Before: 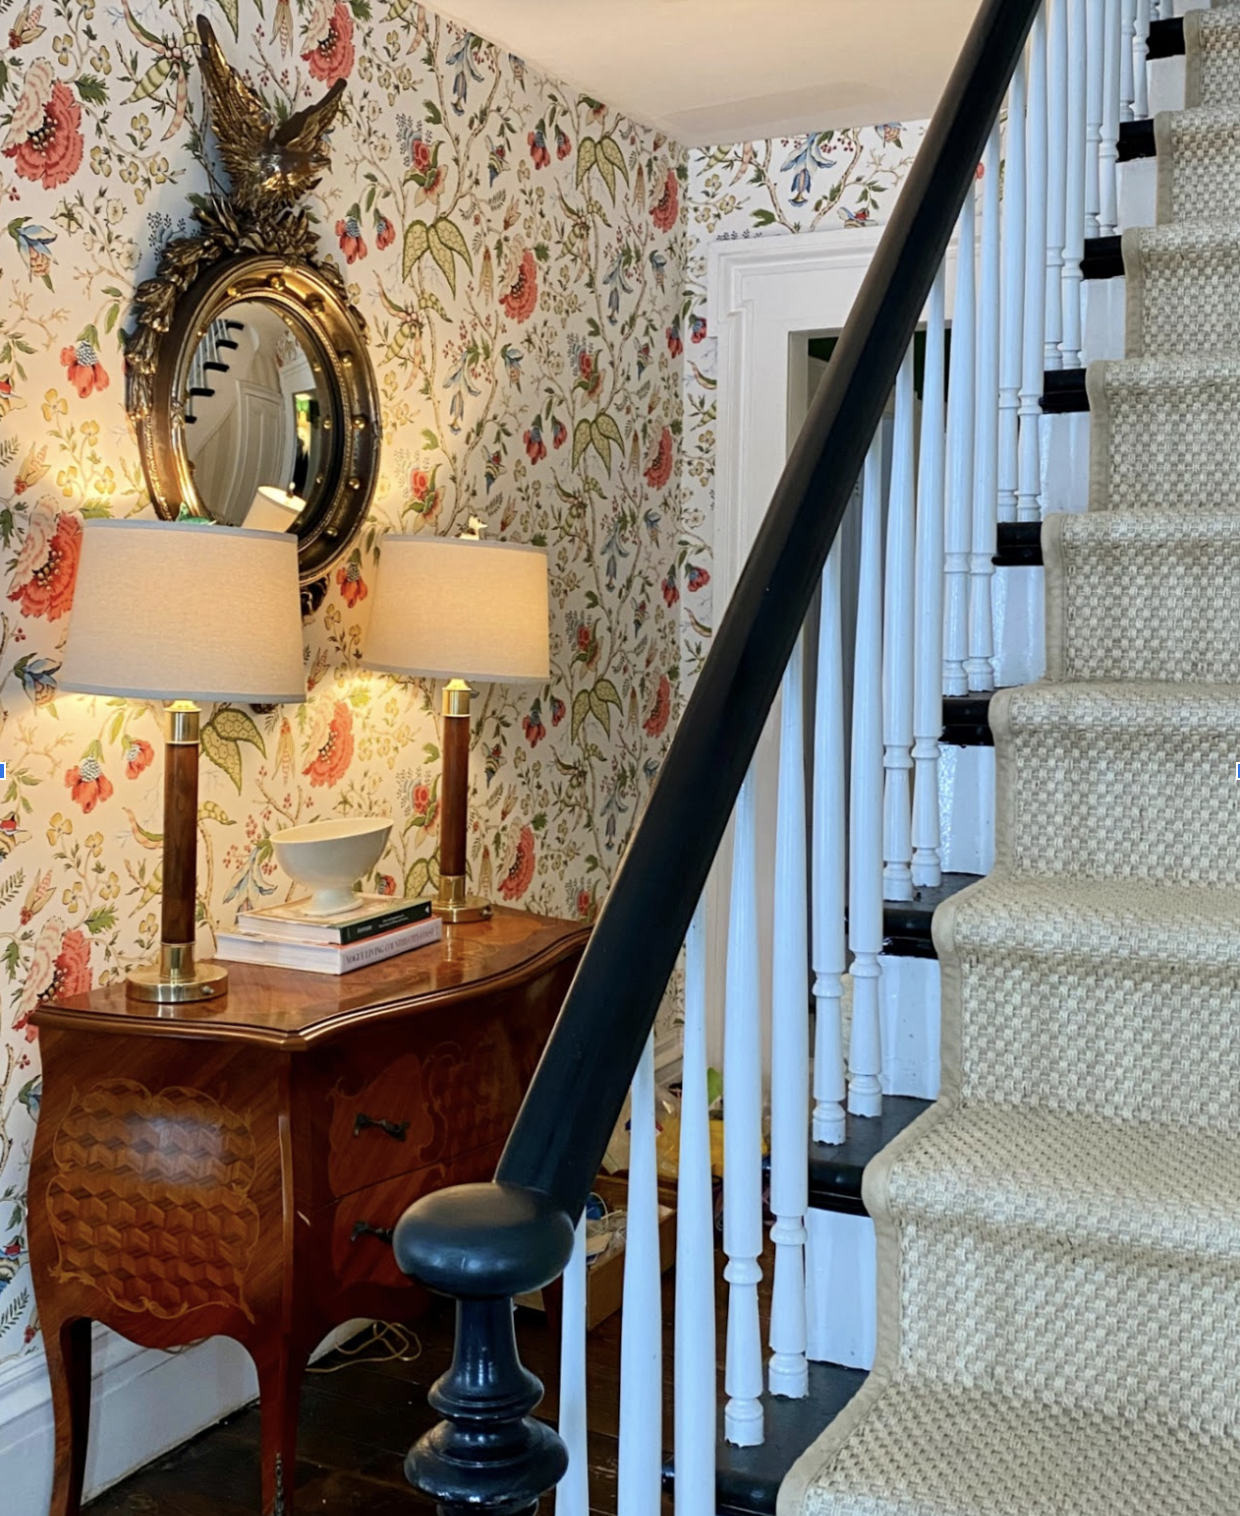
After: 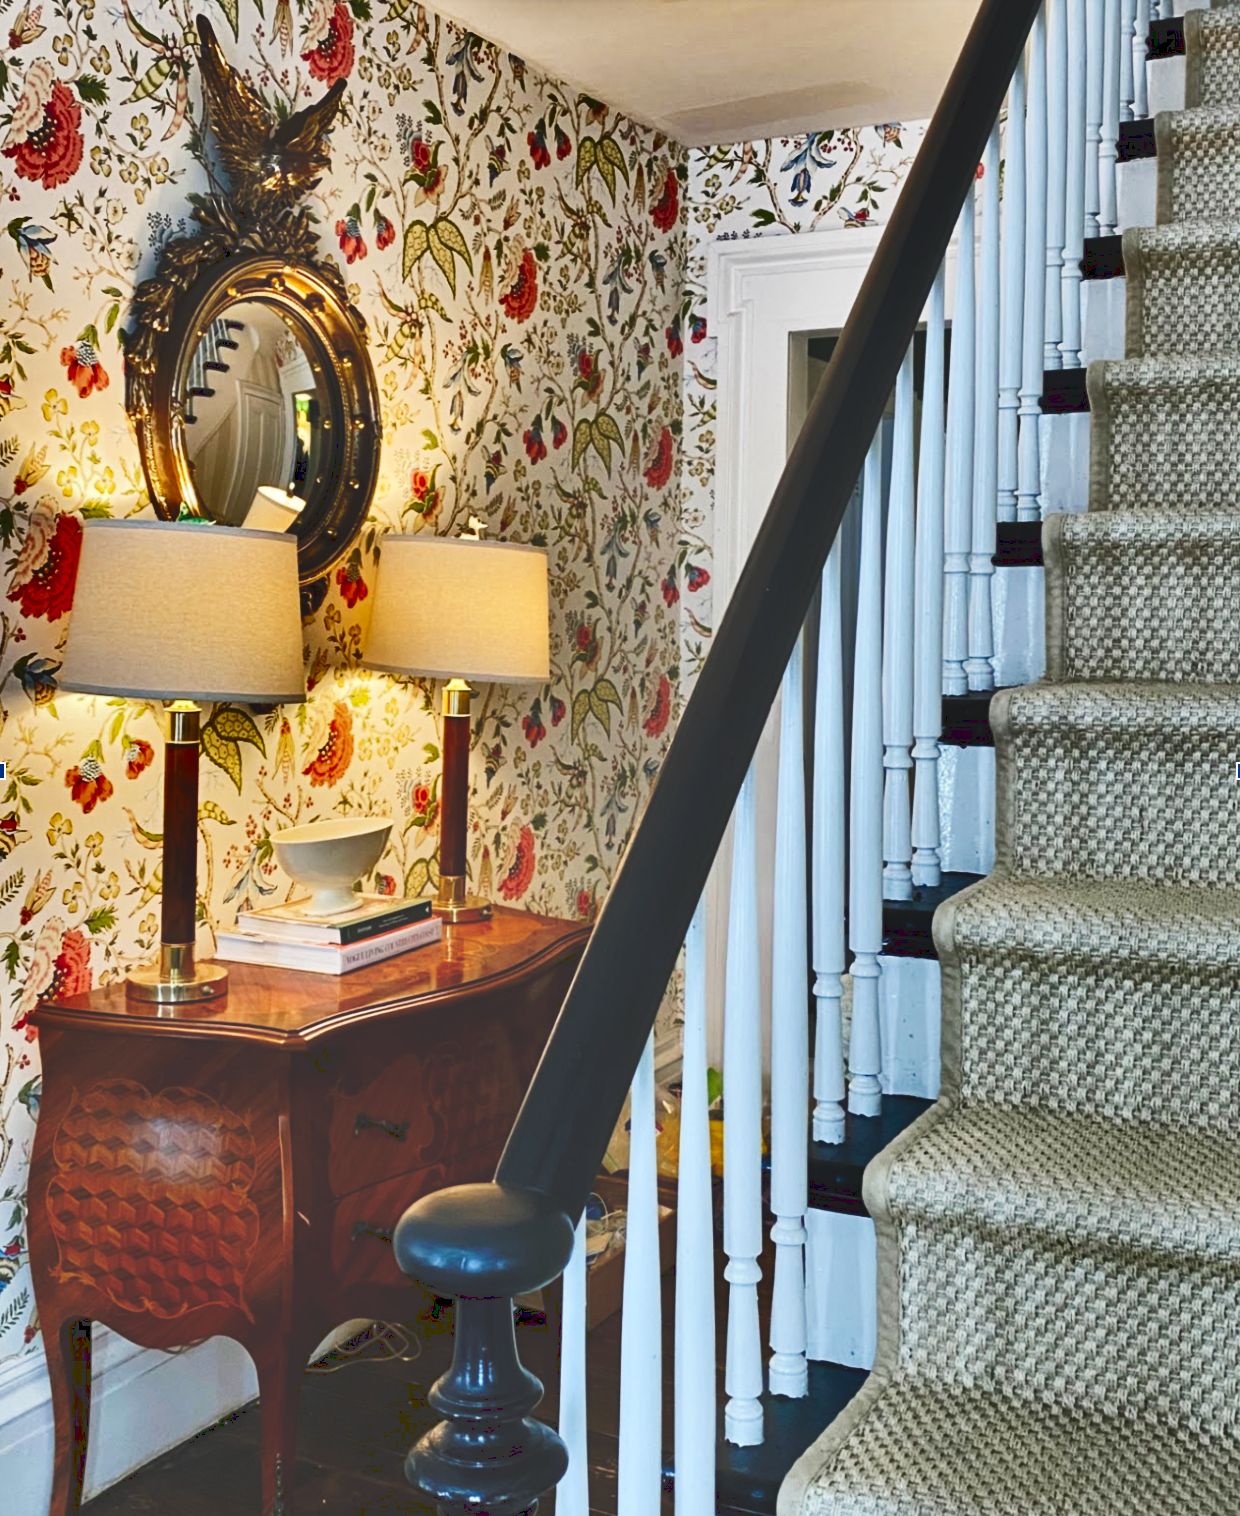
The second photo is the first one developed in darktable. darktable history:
tone equalizer: on, module defaults
shadows and highlights: shadows 20.91, highlights -82.73, soften with gaussian
tone curve: curves: ch0 [(0, 0) (0.003, 0.203) (0.011, 0.203) (0.025, 0.21) (0.044, 0.22) (0.069, 0.231) (0.1, 0.243) (0.136, 0.255) (0.177, 0.277) (0.224, 0.305) (0.277, 0.346) (0.335, 0.412) (0.399, 0.492) (0.468, 0.571) (0.543, 0.658) (0.623, 0.75) (0.709, 0.837) (0.801, 0.905) (0.898, 0.955) (1, 1)], preserve colors none
